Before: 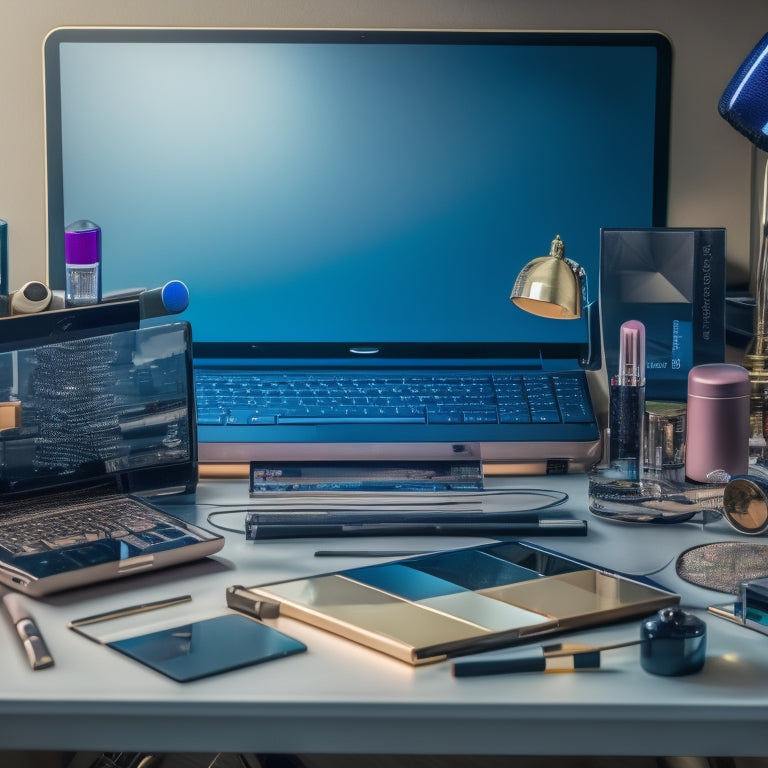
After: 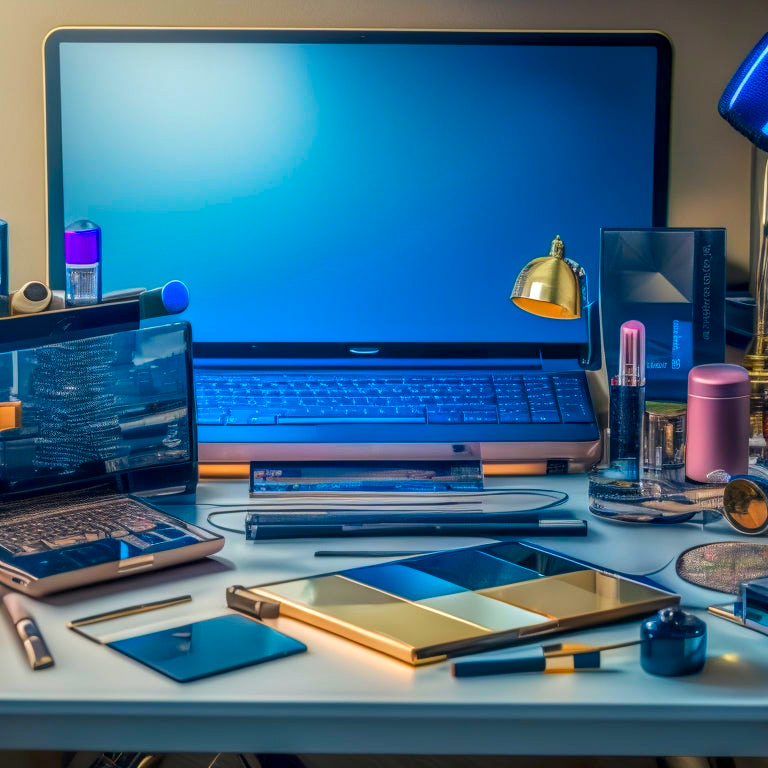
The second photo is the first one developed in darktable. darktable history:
color correction: saturation 2.15
local contrast: on, module defaults
